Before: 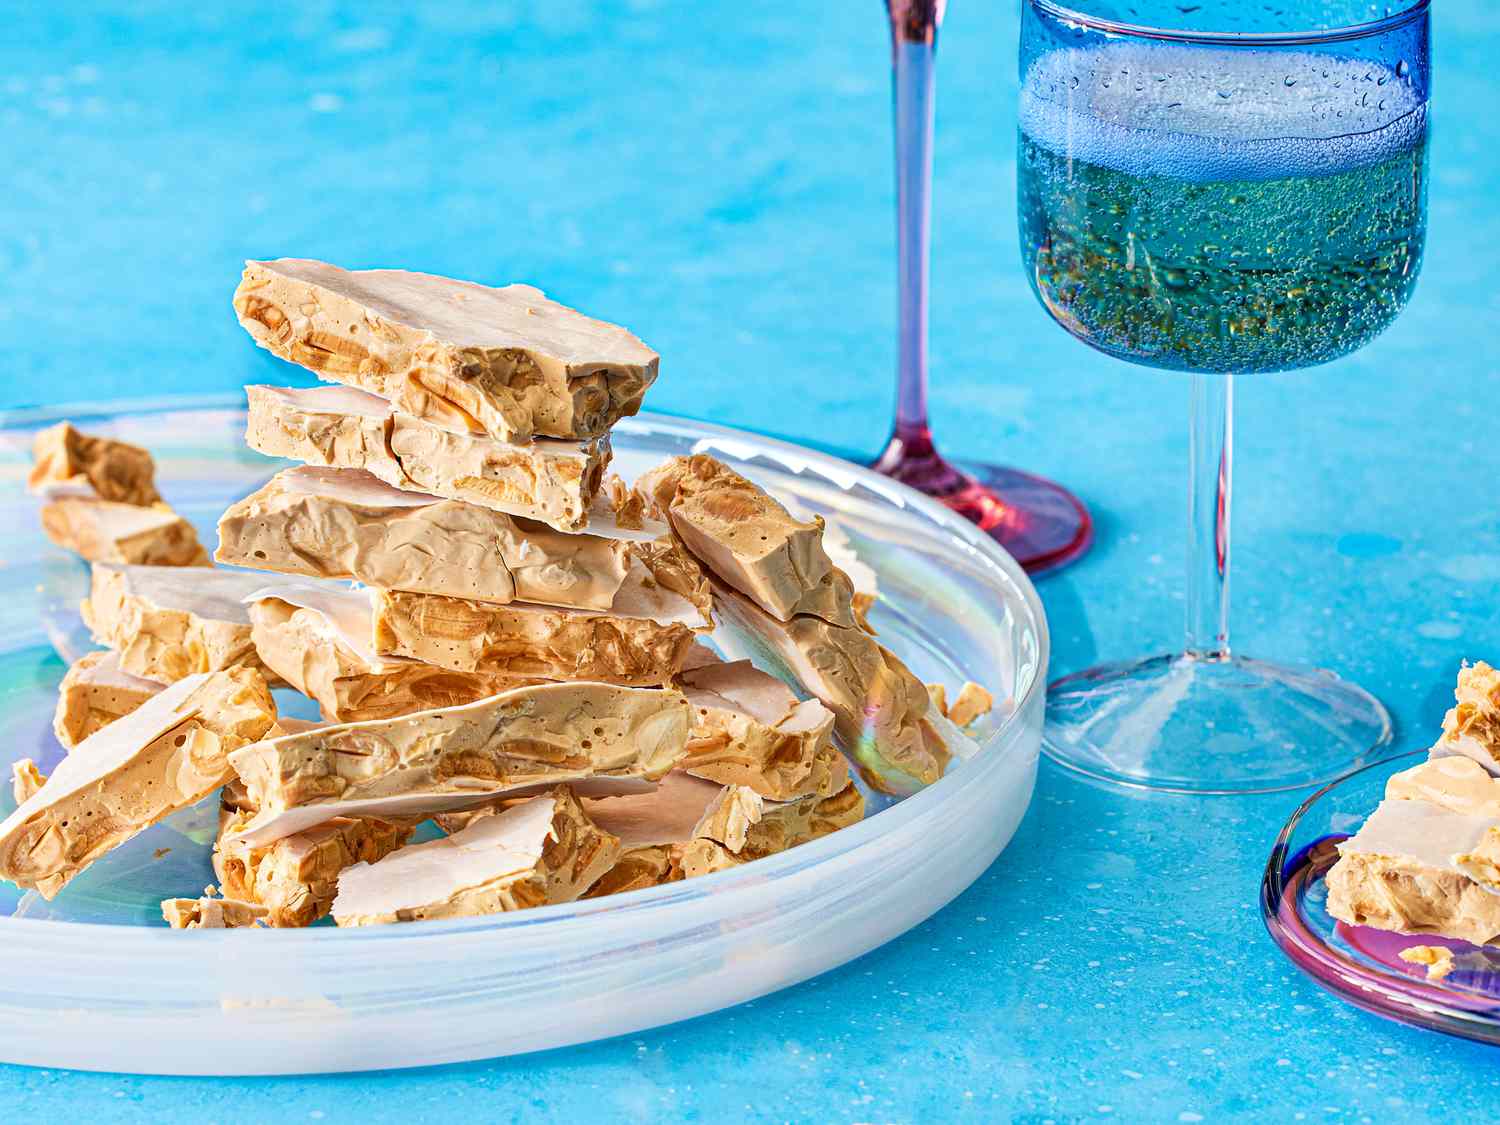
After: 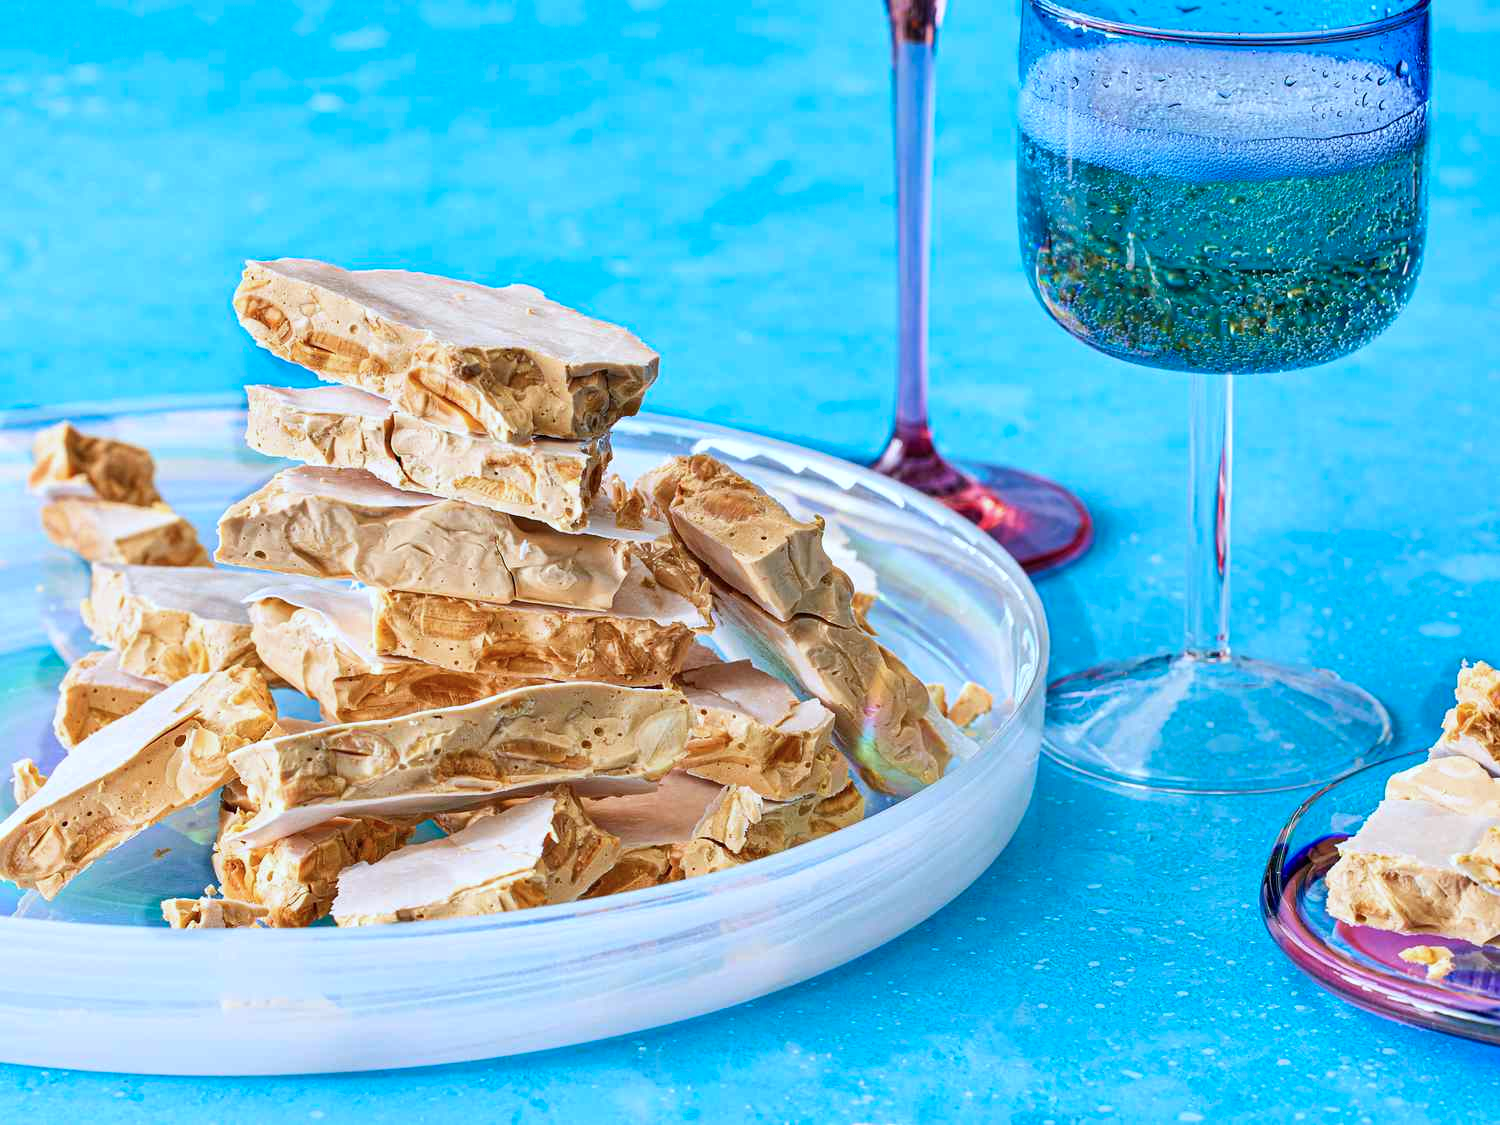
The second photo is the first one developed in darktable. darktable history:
color calibration: illuminant as shot in camera, x 0.369, y 0.376, temperature 4324.47 K
